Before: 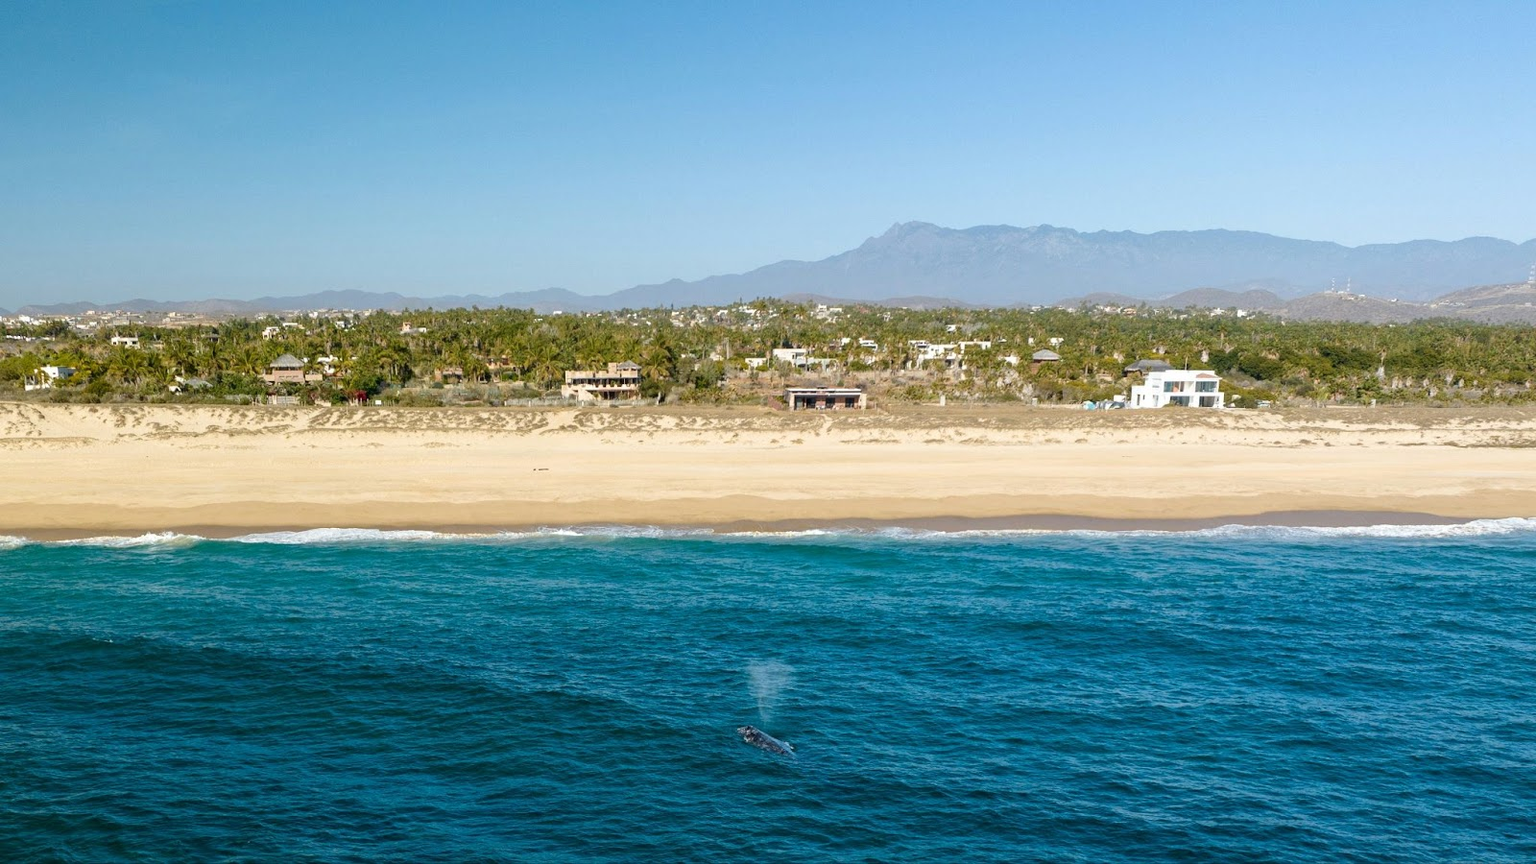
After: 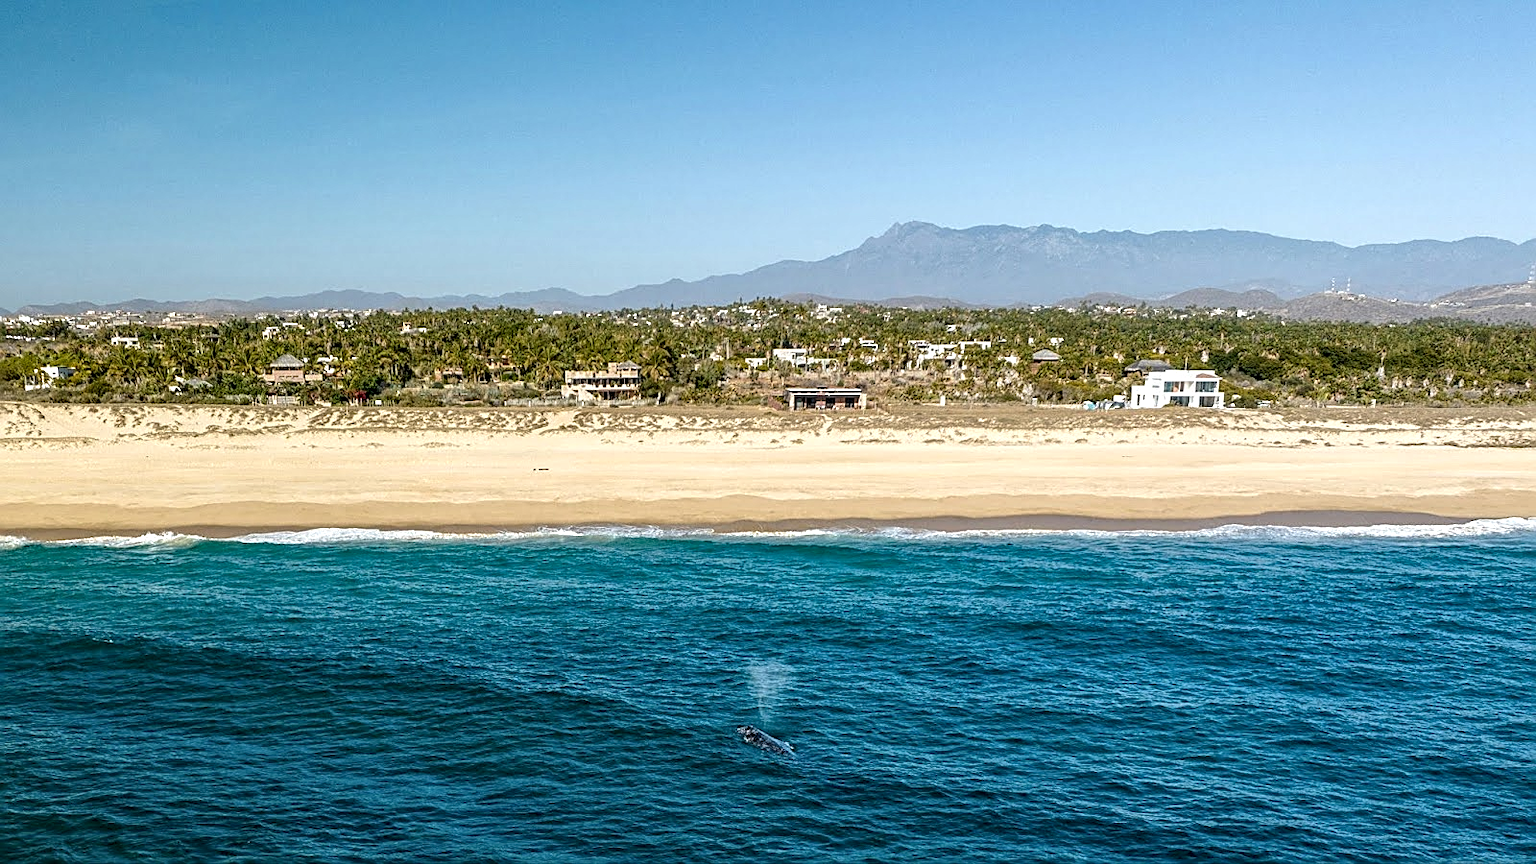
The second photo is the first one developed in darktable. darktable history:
local contrast: highlights 28%, detail 150%
sharpen: amount 0.739
